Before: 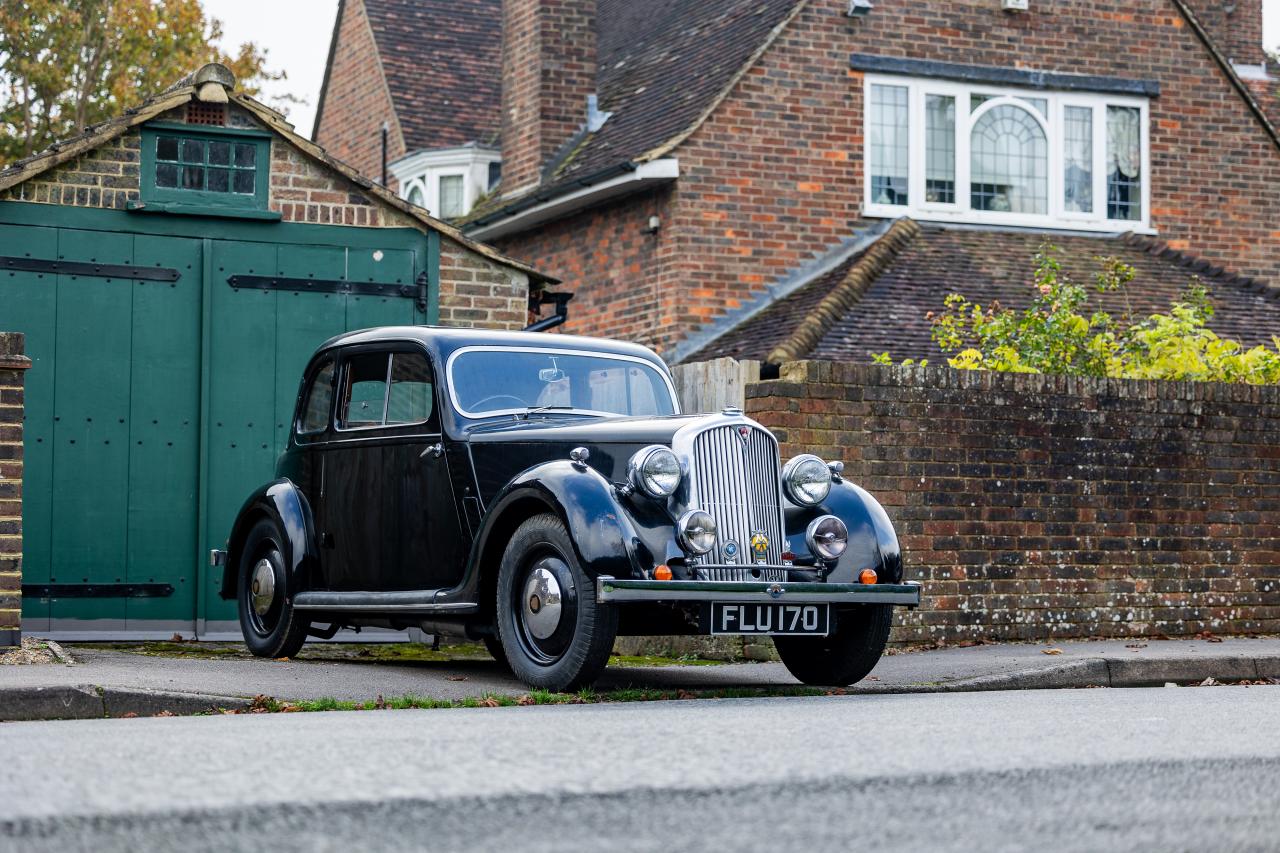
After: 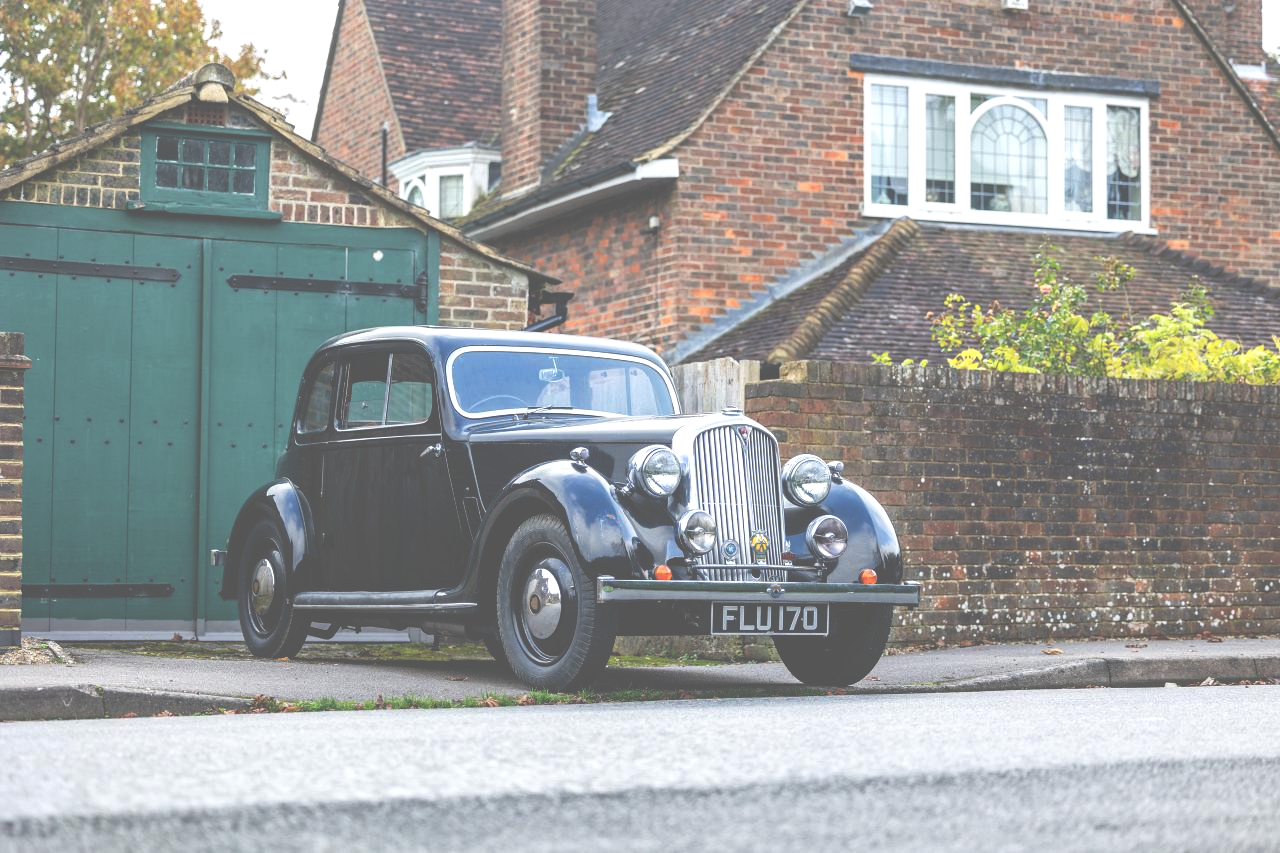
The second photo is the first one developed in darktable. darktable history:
exposure: black level correction -0.071, exposure 0.5 EV, compensate highlight preservation false
